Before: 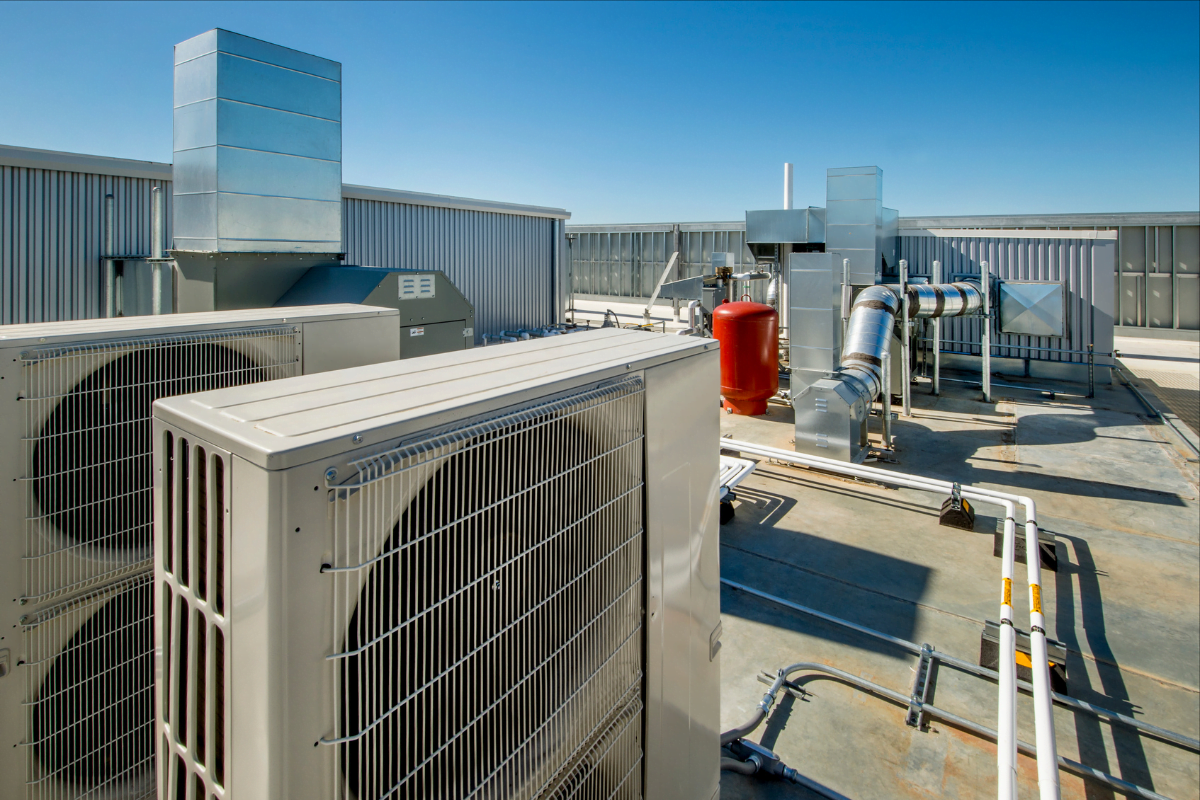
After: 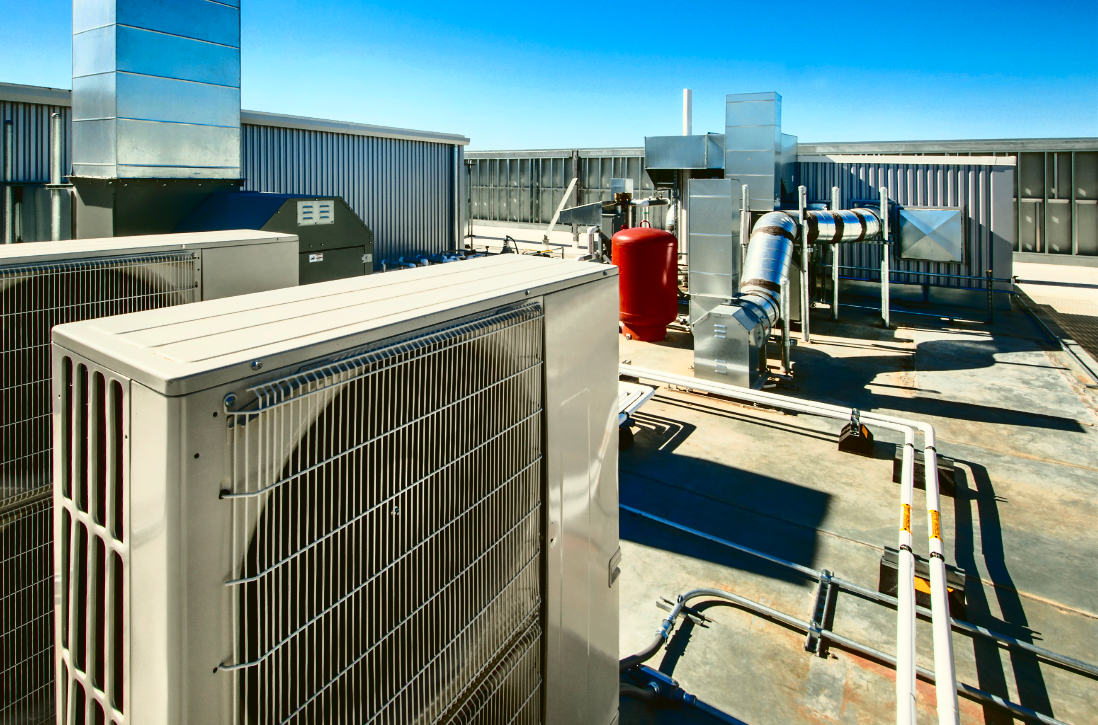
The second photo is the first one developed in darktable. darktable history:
tone curve: curves: ch0 [(0, 0.039) (0.194, 0.159) (0.469, 0.544) (0.693, 0.77) (0.751, 0.871) (1, 1)]; ch1 [(0, 0) (0.508, 0.506) (0.547, 0.563) (0.592, 0.631) (0.715, 0.706) (1, 1)]; ch2 [(0, 0) (0.243, 0.175) (0.362, 0.301) (0.492, 0.515) (0.544, 0.557) (0.595, 0.612) (0.631, 0.641) (1, 1)], color space Lab, independent channels, preserve colors none
contrast brightness saturation: contrast 0.204, brightness -0.102, saturation 0.104
crop and rotate: left 8.494%, top 9.35%
